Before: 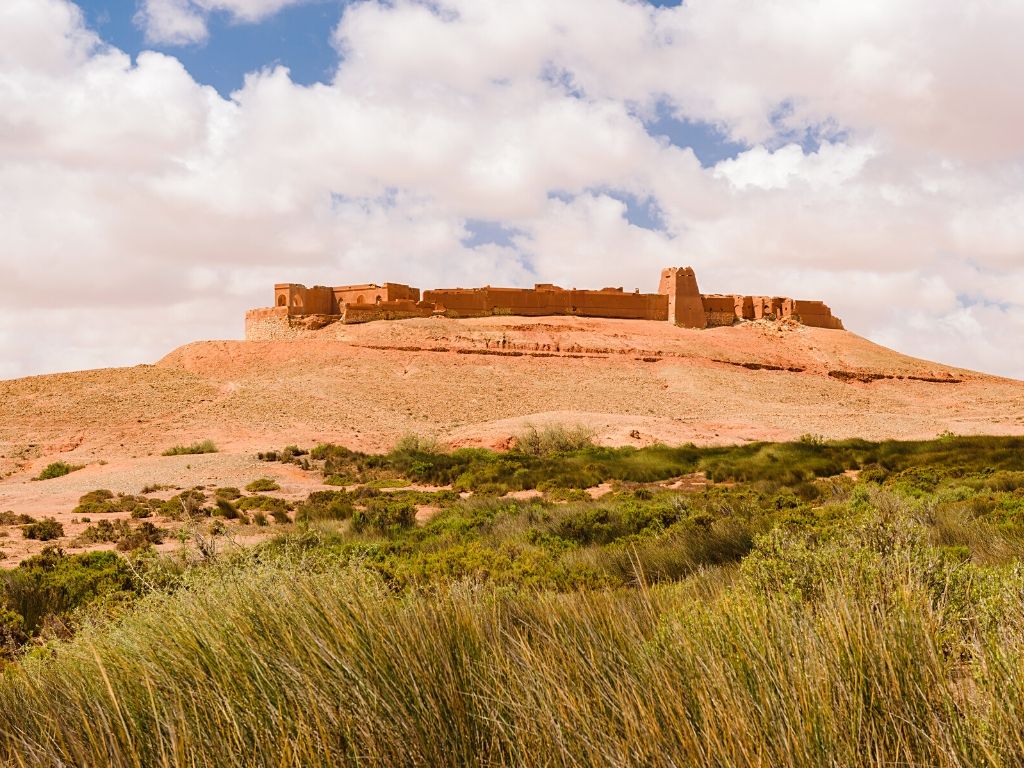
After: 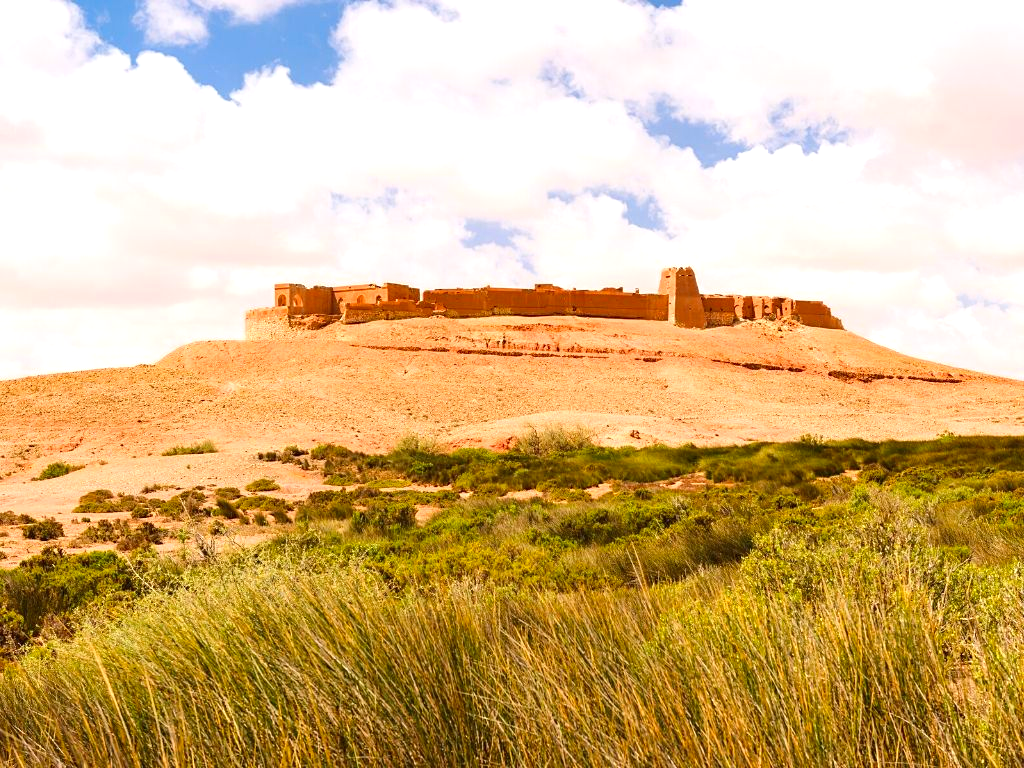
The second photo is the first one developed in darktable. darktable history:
contrast brightness saturation: contrast 0.08, saturation 0.2
exposure: black level correction 0, exposure 0.5 EV, compensate highlight preservation false
